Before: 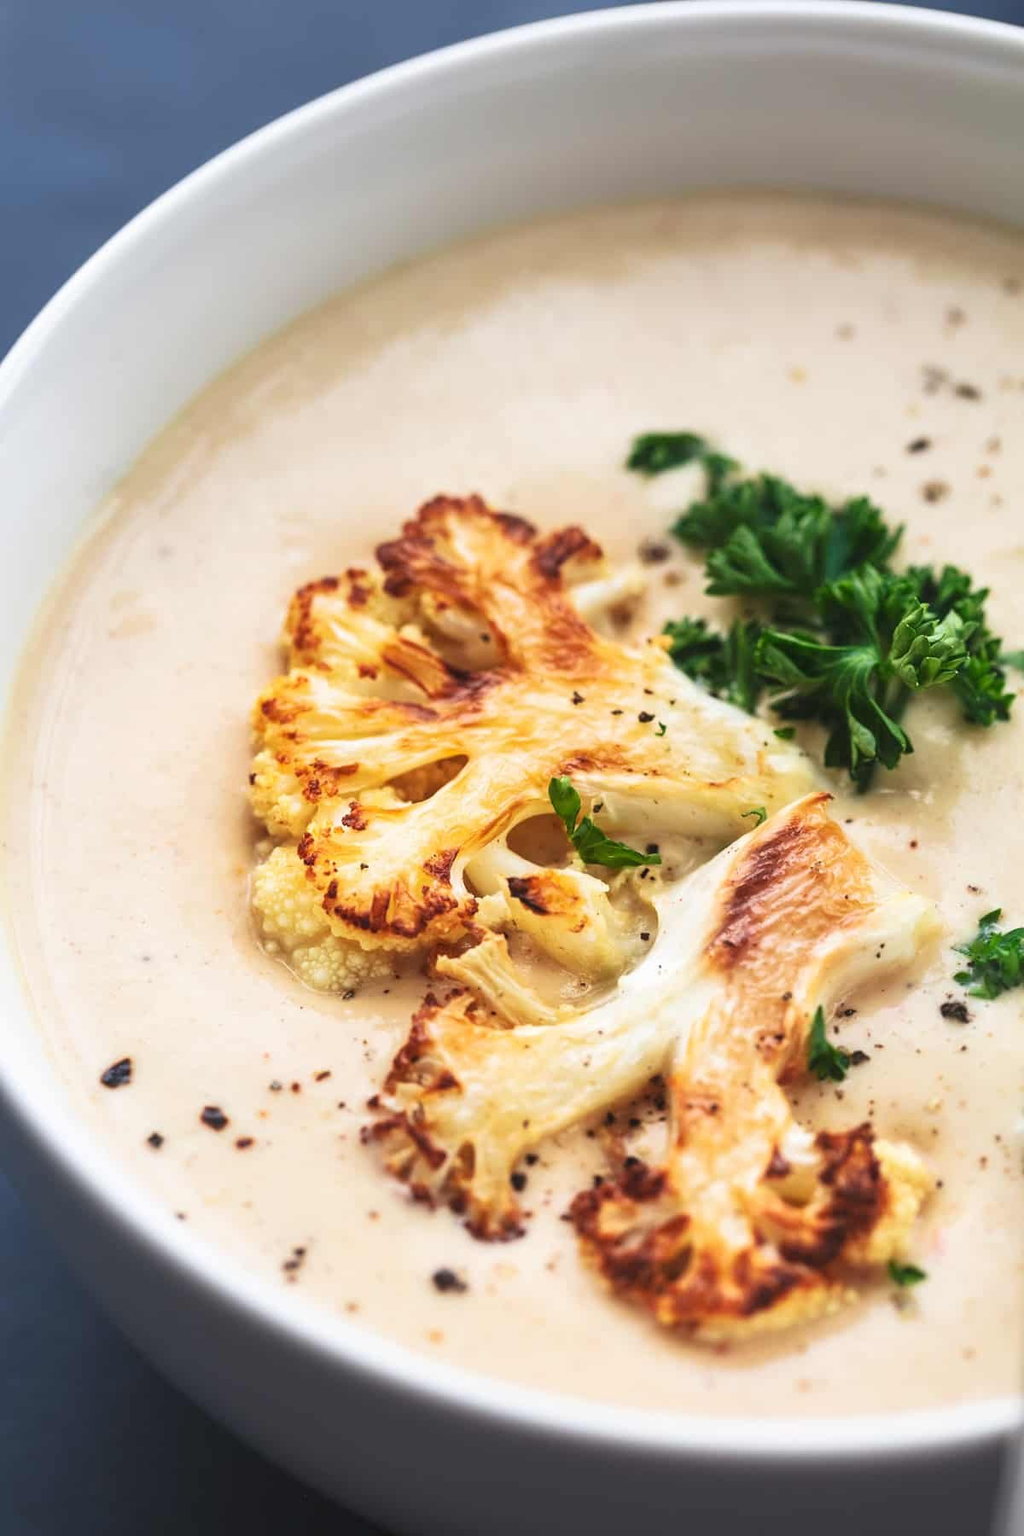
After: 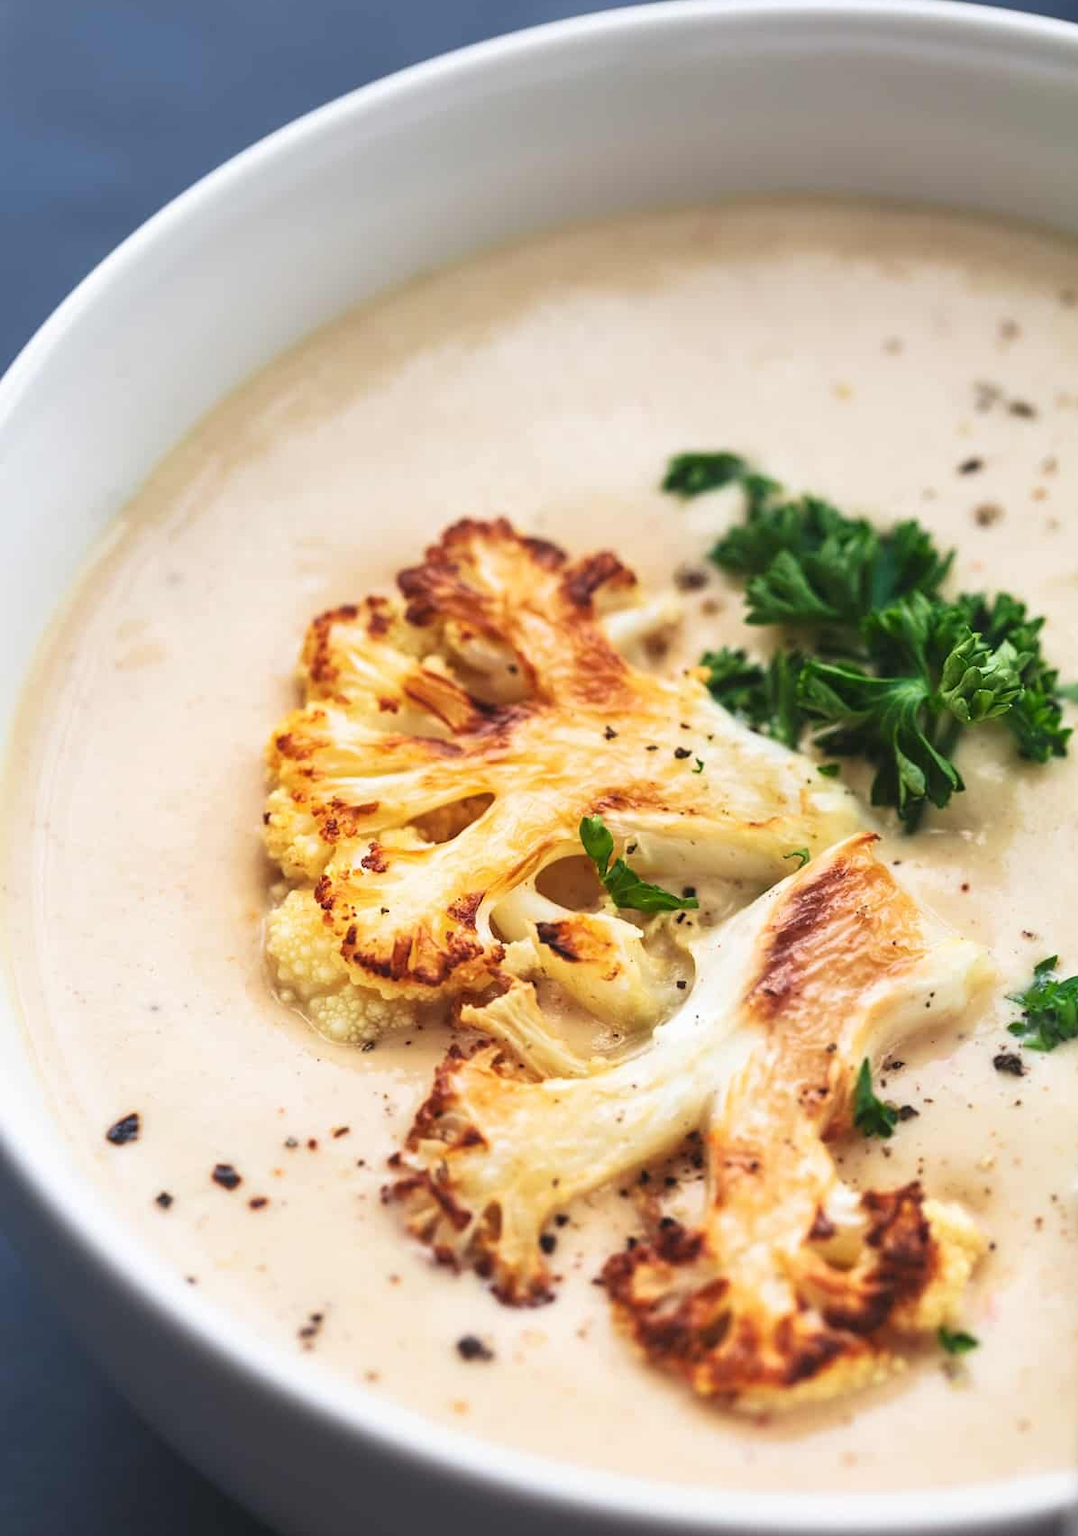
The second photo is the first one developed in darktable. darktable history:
crop: top 0.286%, right 0.263%, bottom 4.994%
